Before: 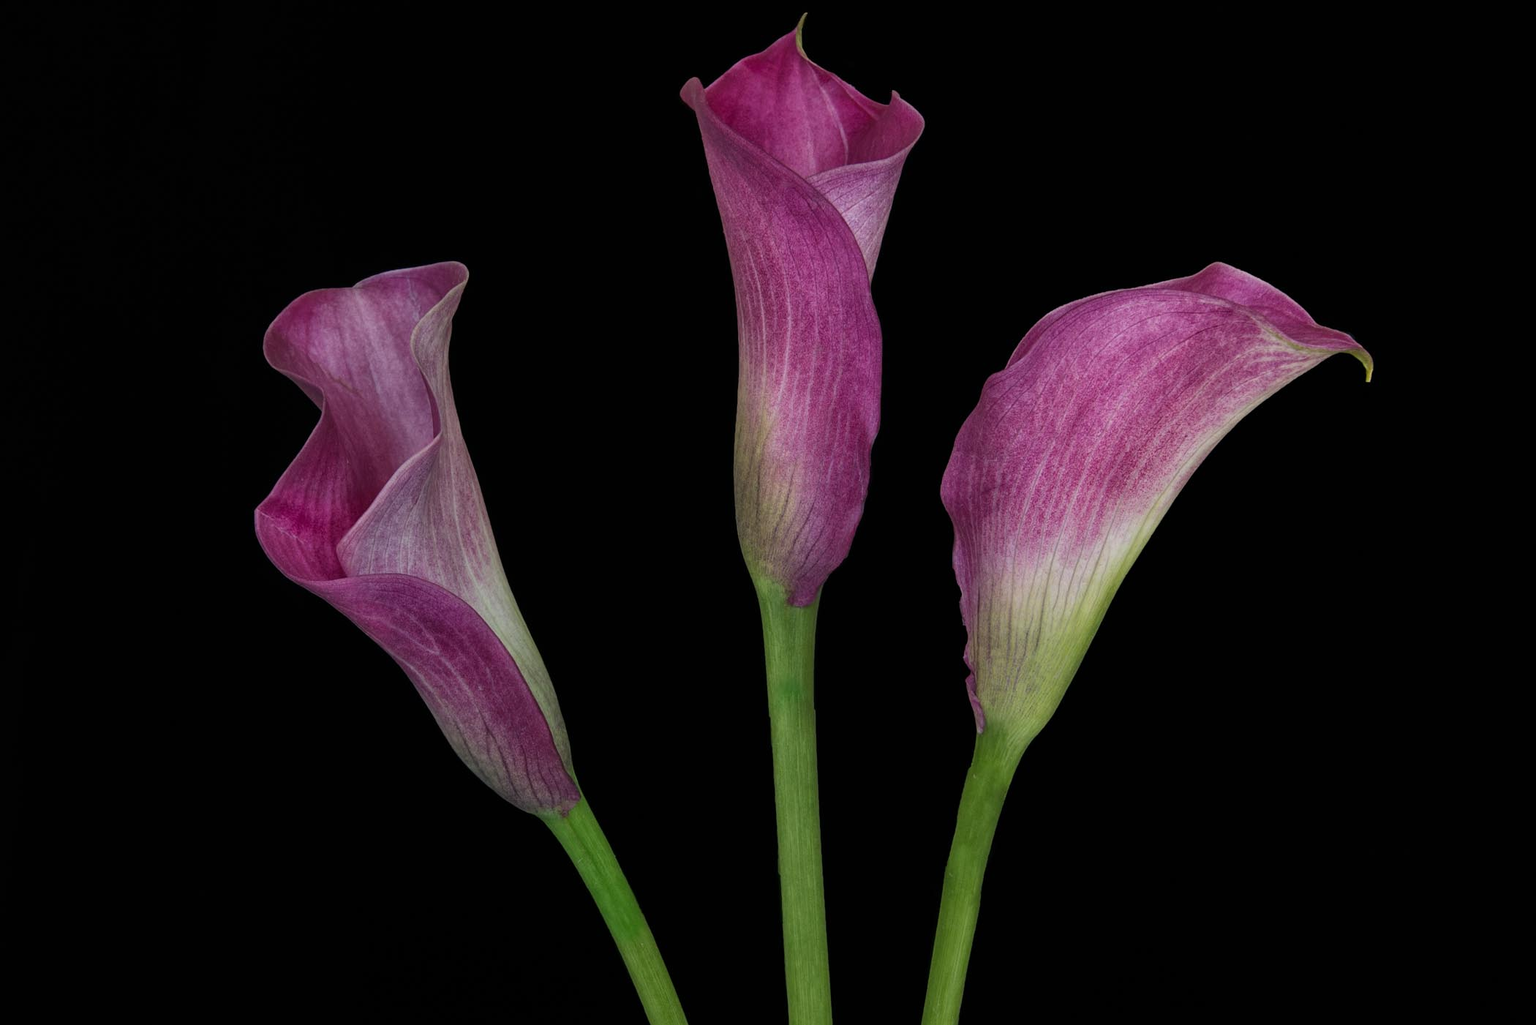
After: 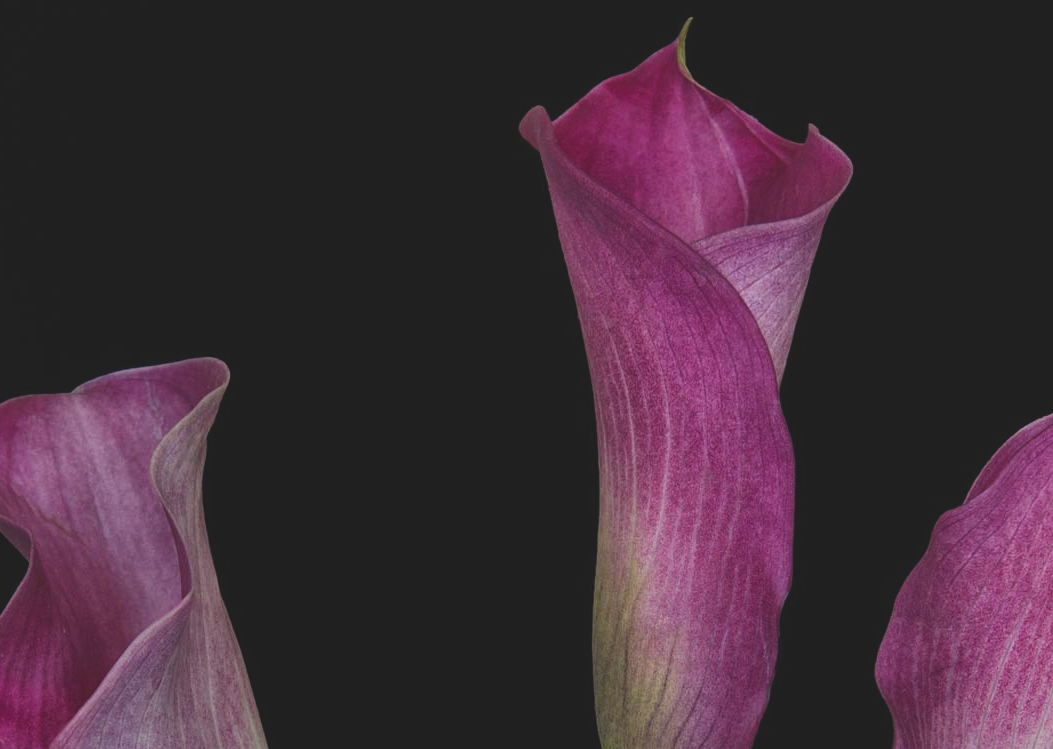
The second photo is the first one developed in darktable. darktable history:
color balance rgb: global offset › luminance 1.526%, perceptual saturation grading › global saturation 10.077%
crop: left 19.594%, right 30.217%, bottom 46.471%
exposure: exposure -0.183 EV, compensate highlight preservation false
